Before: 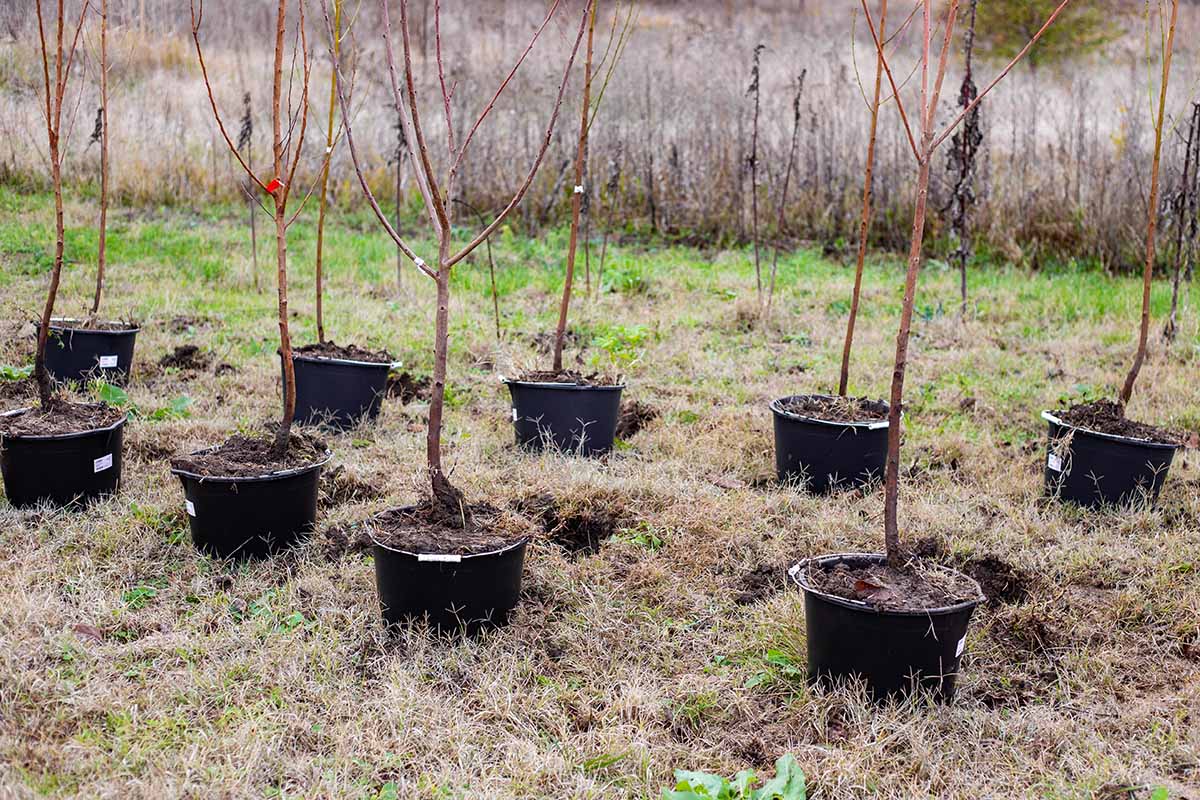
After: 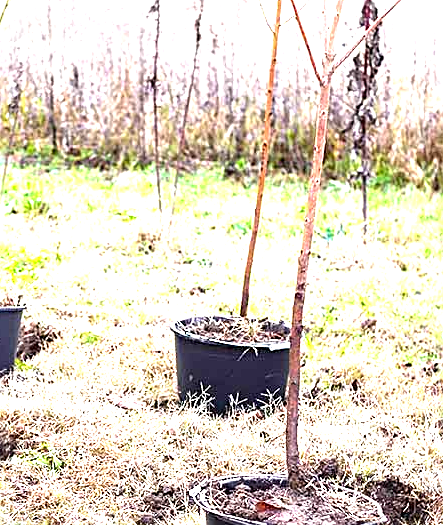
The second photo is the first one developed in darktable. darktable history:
crop and rotate: left 49.936%, top 10.094%, right 13.136%, bottom 24.256%
exposure: black level correction 0, exposure 1.9 EV, compensate highlight preservation false
sharpen: on, module defaults
